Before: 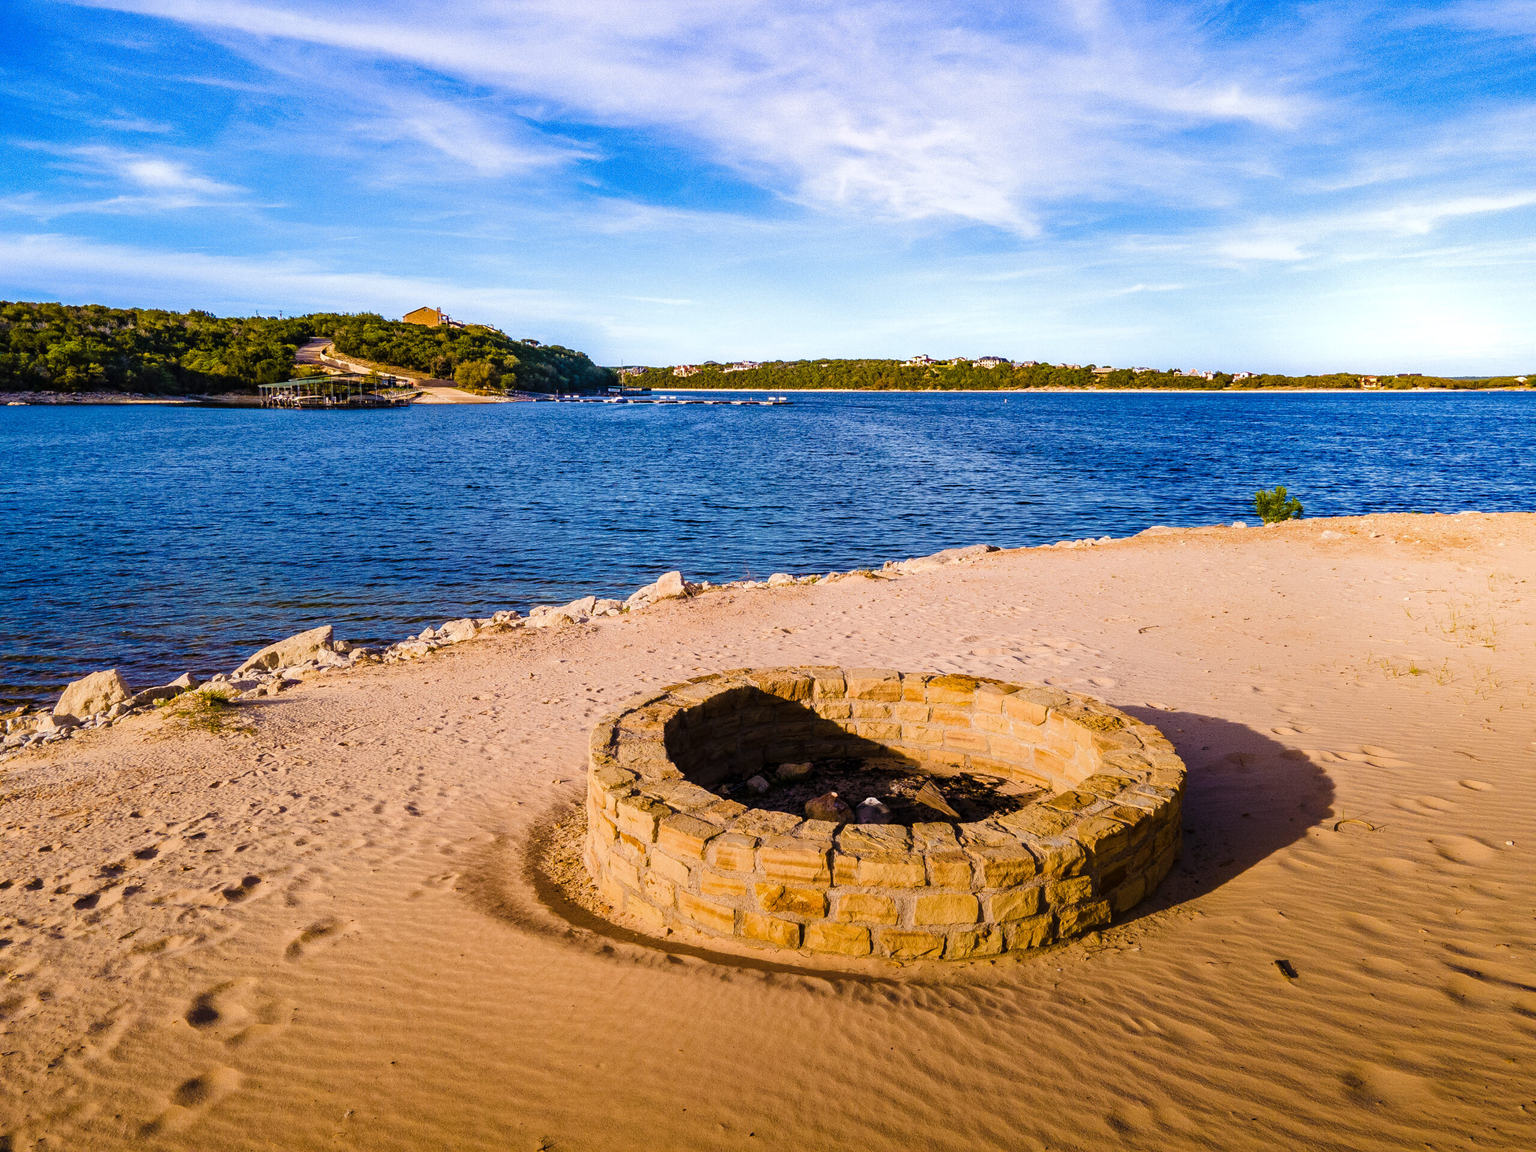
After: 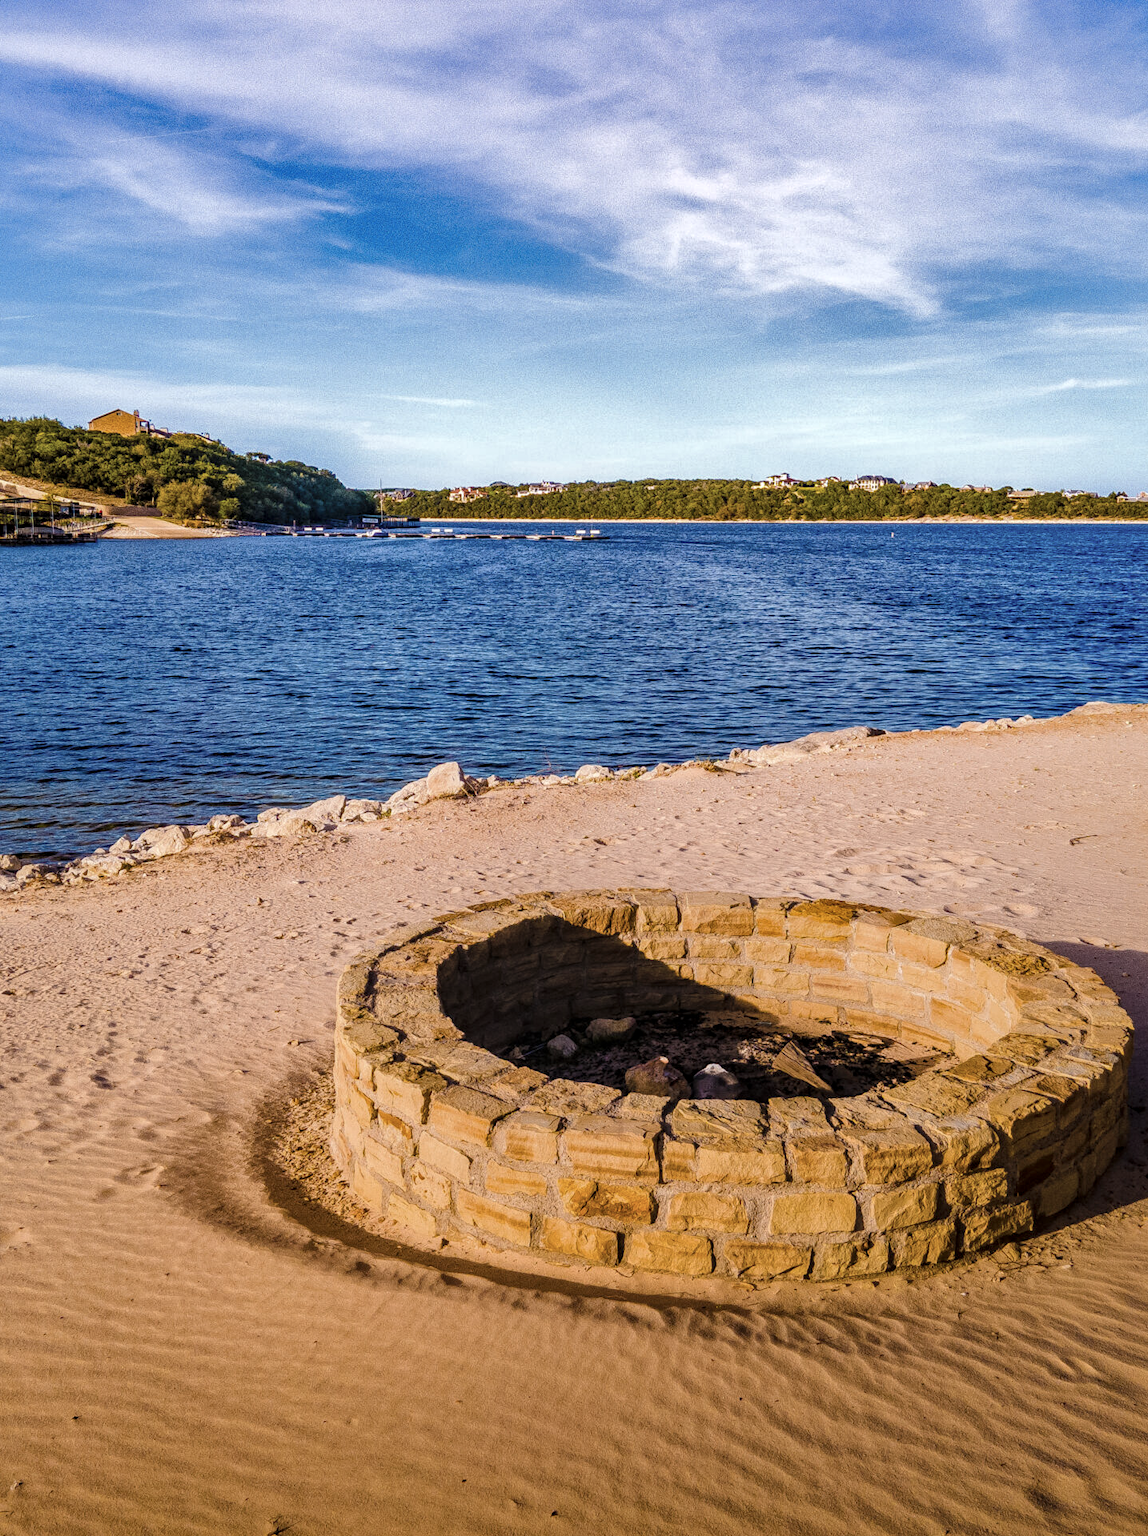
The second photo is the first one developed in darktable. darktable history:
crop: left 21.92%, right 22.01%, bottom 0.004%
color correction: highlights b* 0.022, saturation 0.802
shadows and highlights: shadows 30.06, shadows color adjustment 97.67%
local contrast: on, module defaults
